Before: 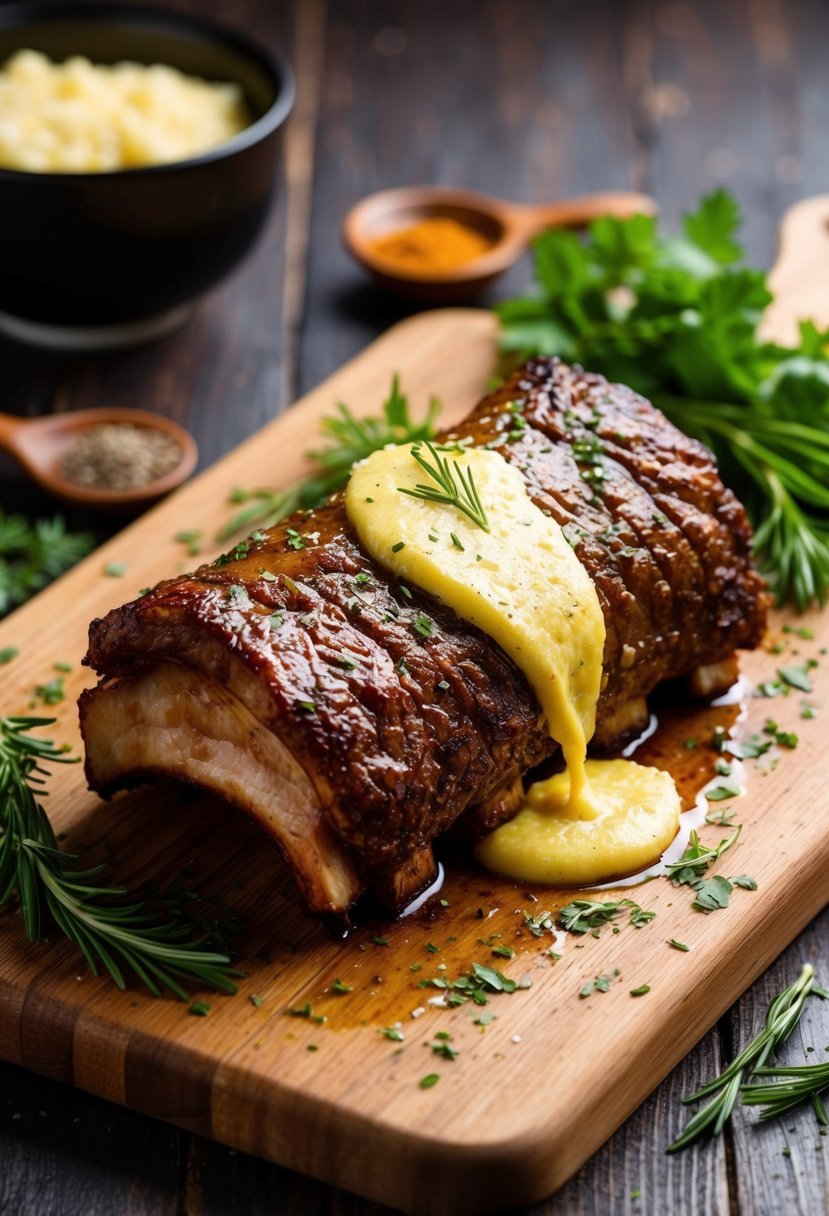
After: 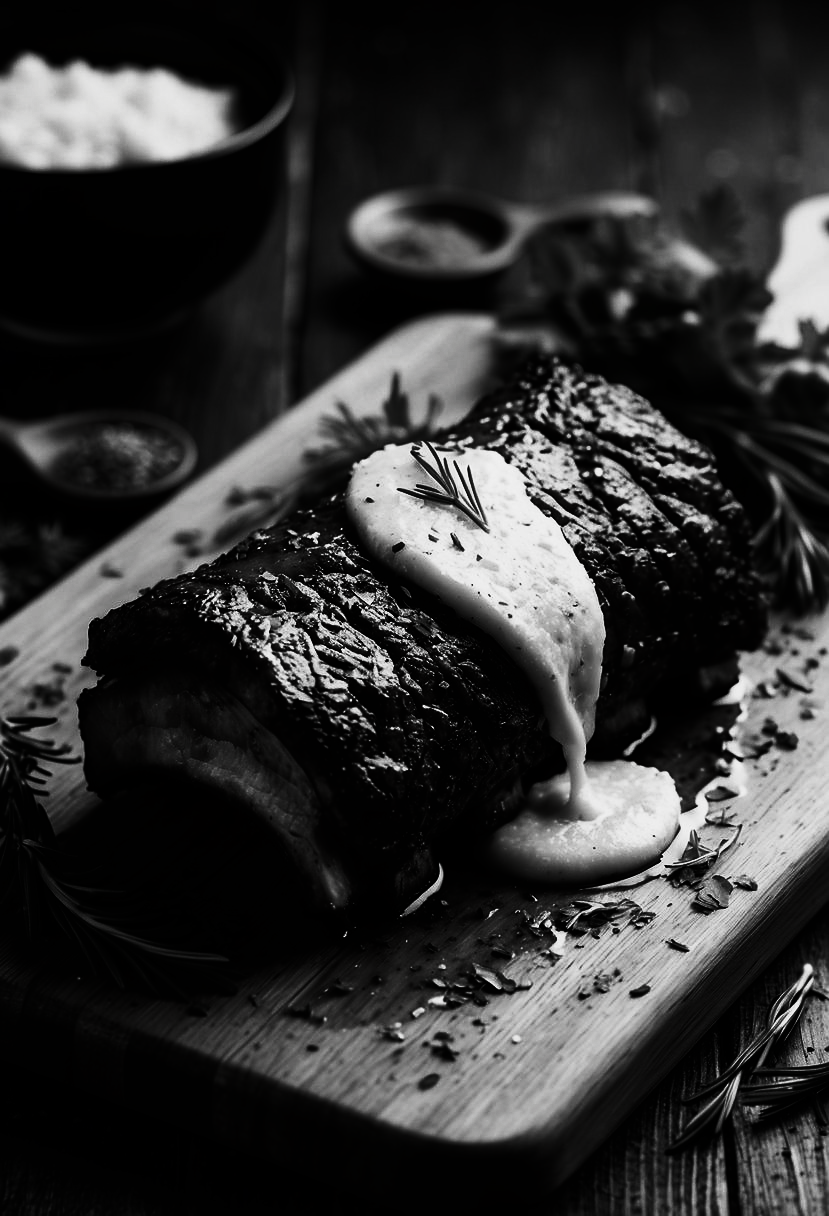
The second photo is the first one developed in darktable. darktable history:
sharpen: radius 1.026
base curve: curves: ch0 [(0, 0) (0.495, 0.917) (1, 1)], preserve colors none
tone equalizer: -8 EV -0.42 EV, -7 EV -0.407 EV, -6 EV -0.312 EV, -5 EV -0.245 EV, -3 EV 0.216 EV, -2 EV 0.343 EV, -1 EV 0.367 EV, +0 EV 0.39 EV, edges refinement/feathering 500, mask exposure compensation -1.57 EV, preserve details no
exposure: black level correction -0.017, exposure -1.077 EV, compensate highlight preservation false
contrast brightness saturation: contrast 0.018, brightness -0.992, saturation -0.992
